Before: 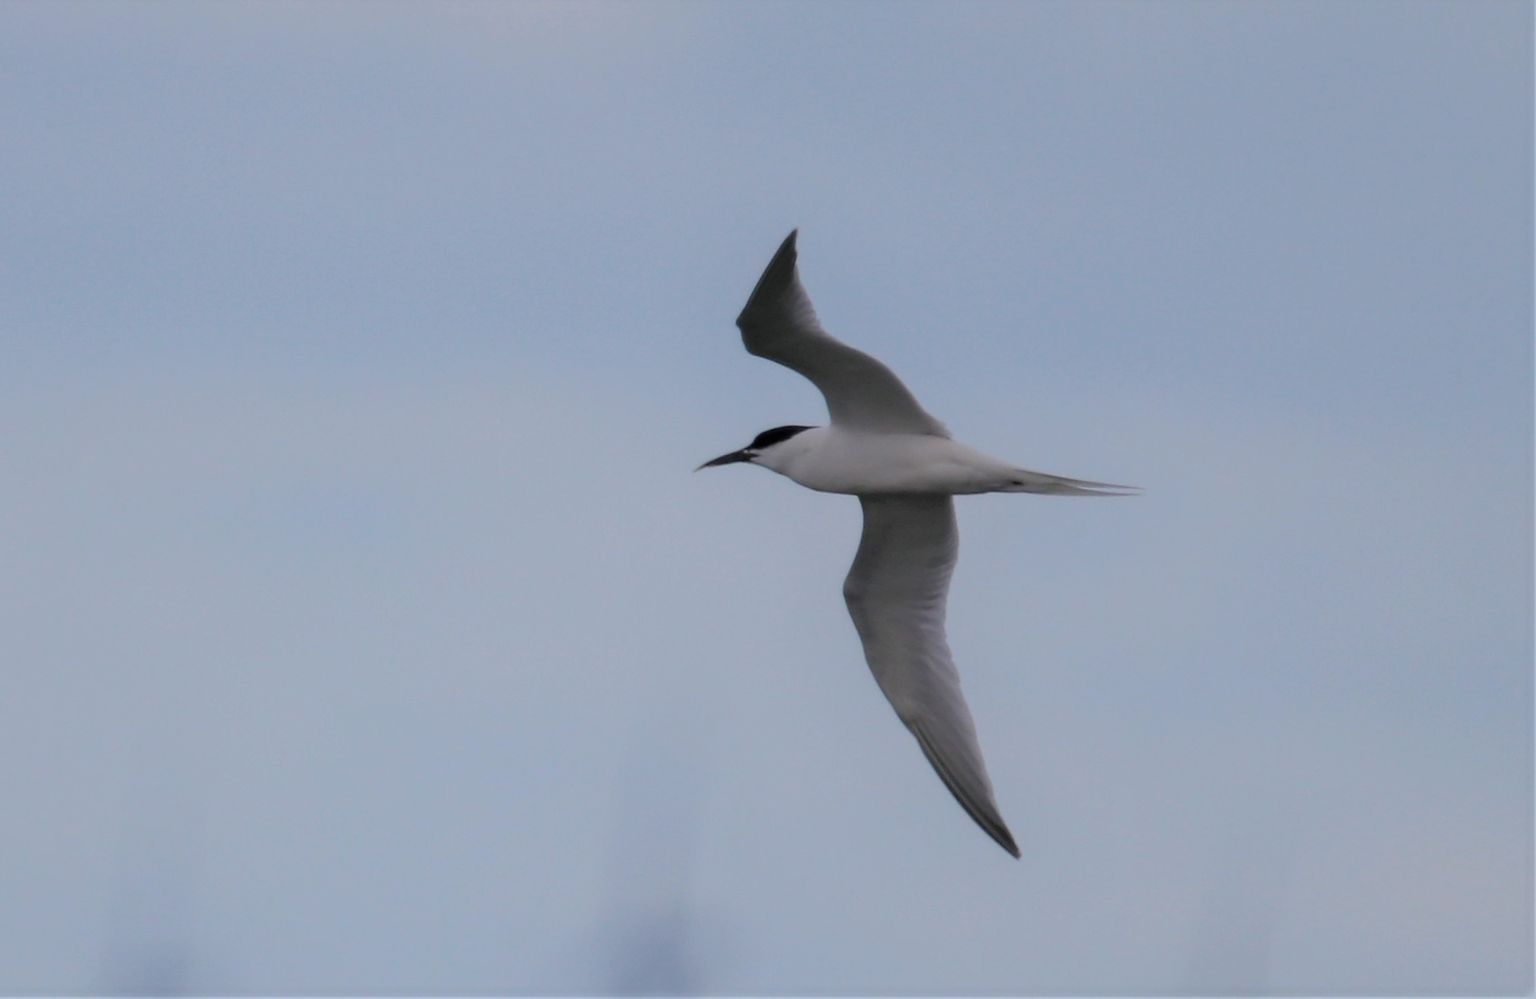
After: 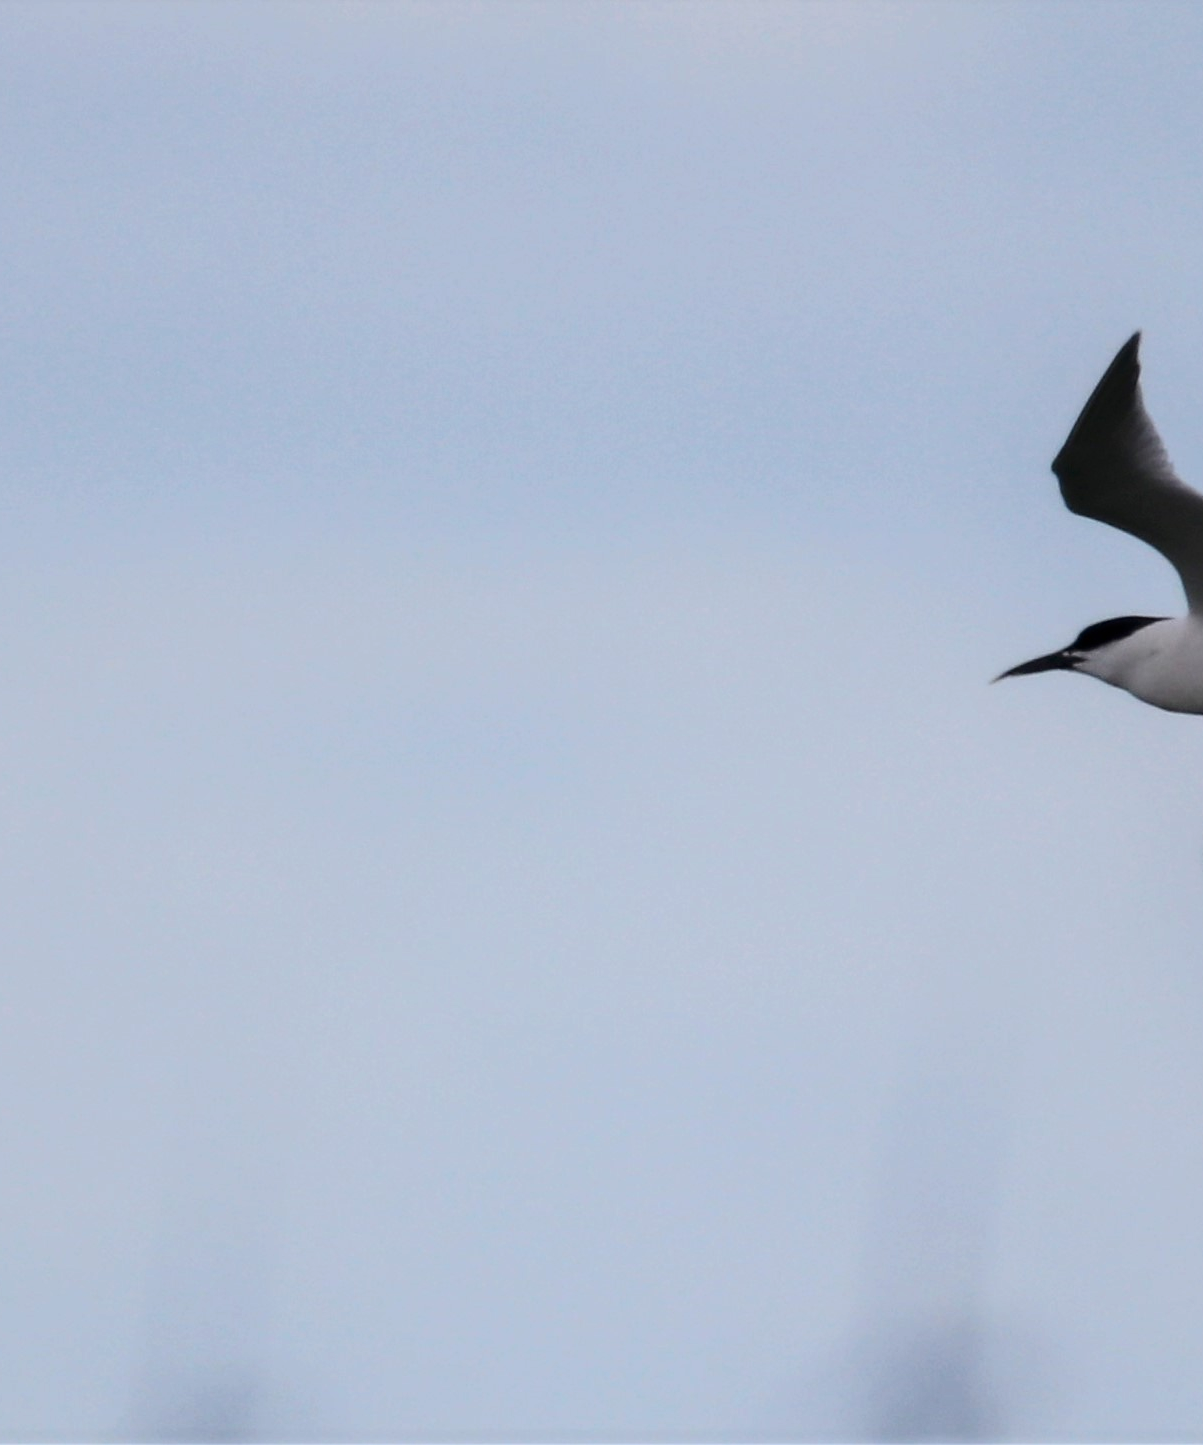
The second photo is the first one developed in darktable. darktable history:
crop: left 0.673%, right 45.222%, bottom 0.082%
levels: white 99.93%
contrast brightness saturation: contrast 0.298
